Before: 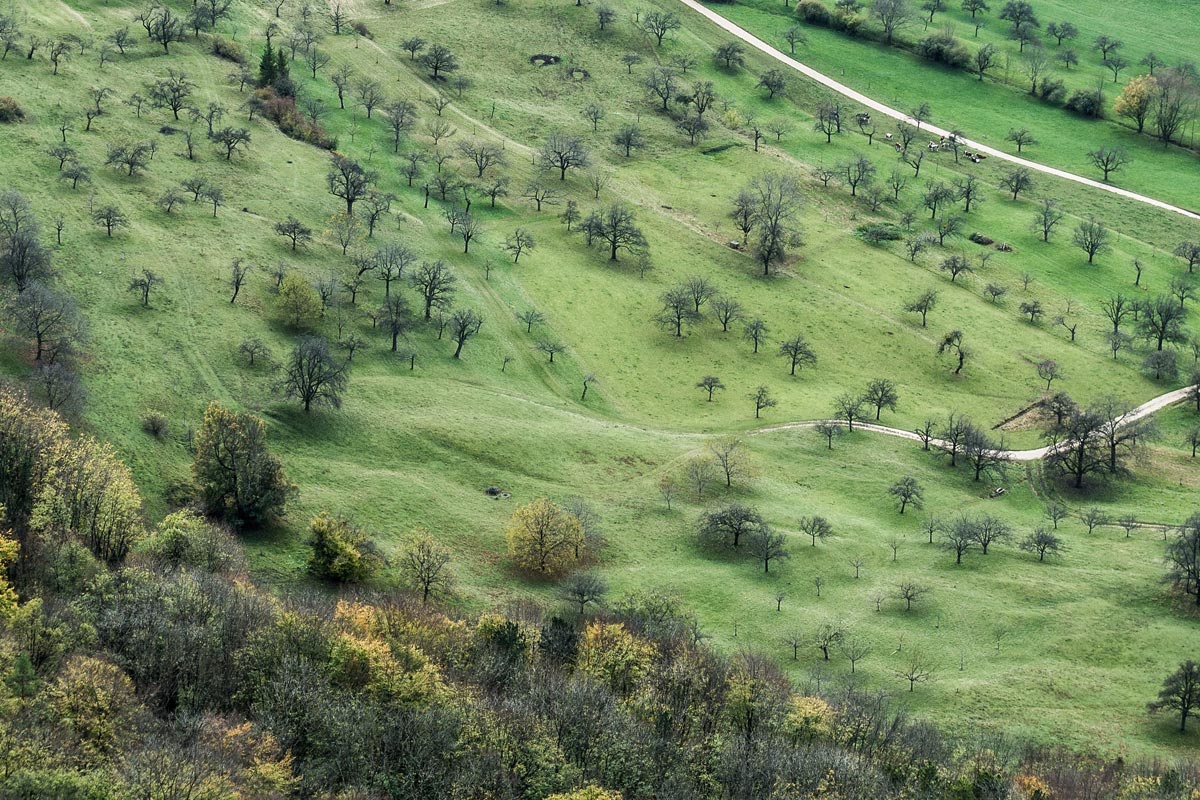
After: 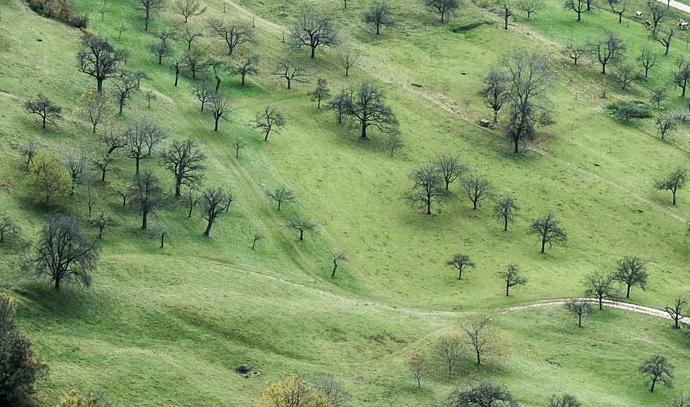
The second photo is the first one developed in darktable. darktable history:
crop: left 20.891%, top 15.29%, right 21.598%, bottom 33.761%
